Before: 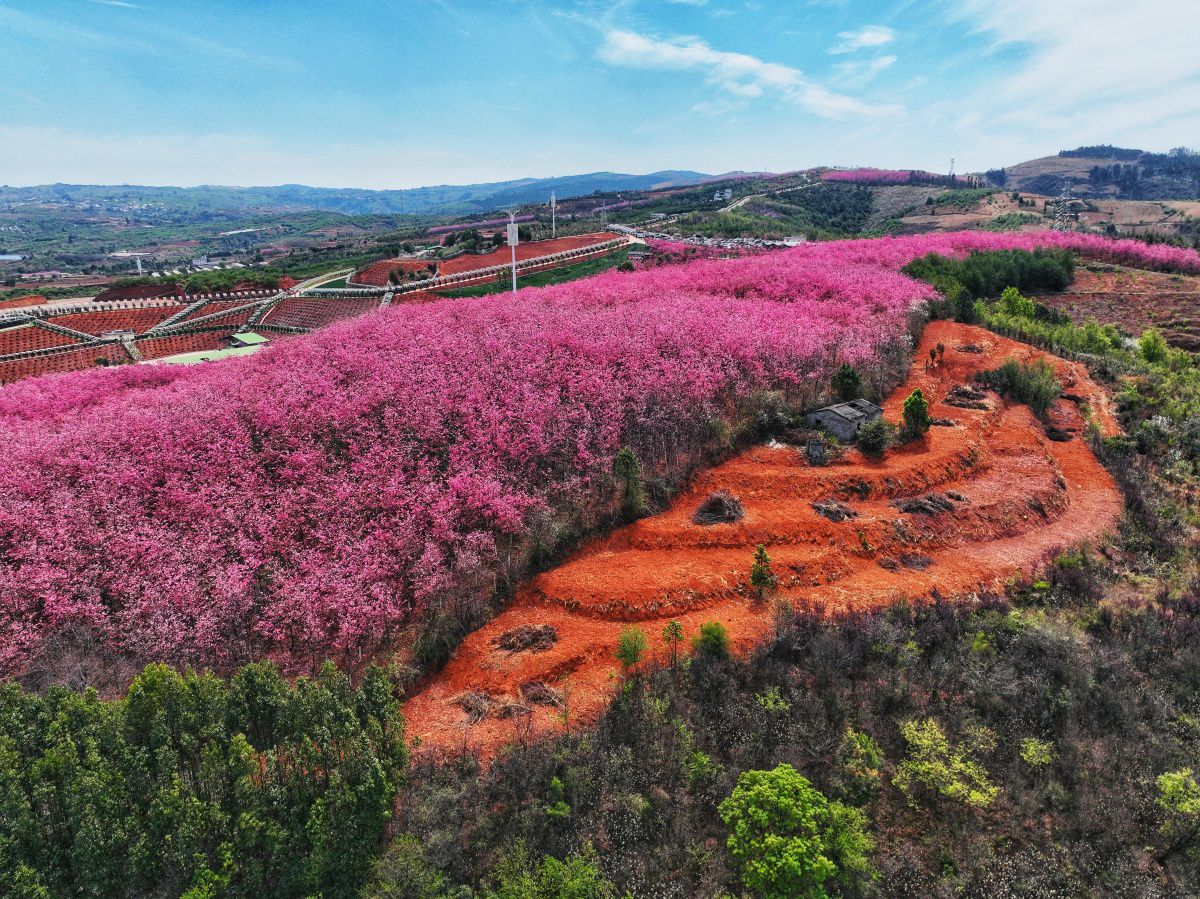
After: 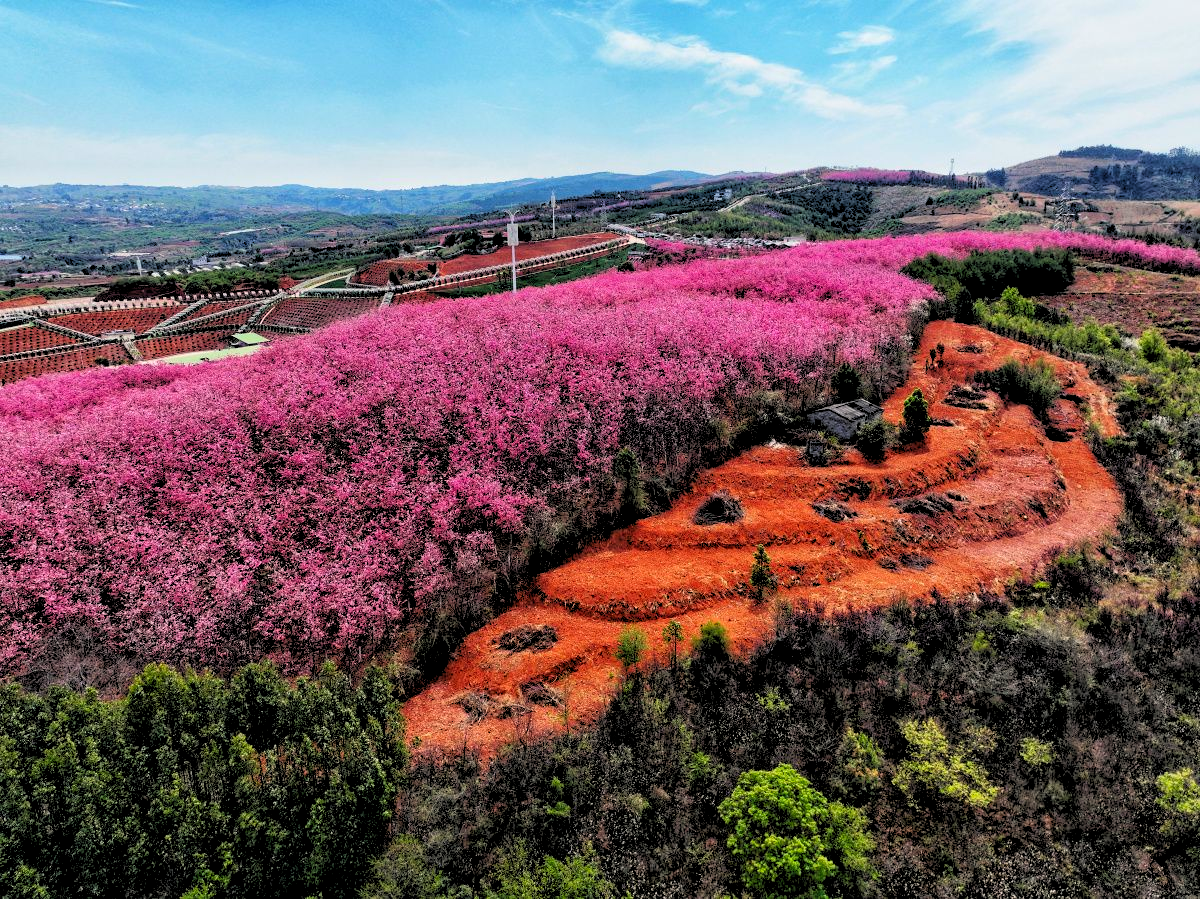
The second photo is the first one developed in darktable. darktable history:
rgb levels: levels [[0.029, 0.461, 0.922], [0, 0.5, 1], [0, 0.5, 1]]
color correction: highlights a* 0.816, highlights b* 2.78, saturation 1.1
